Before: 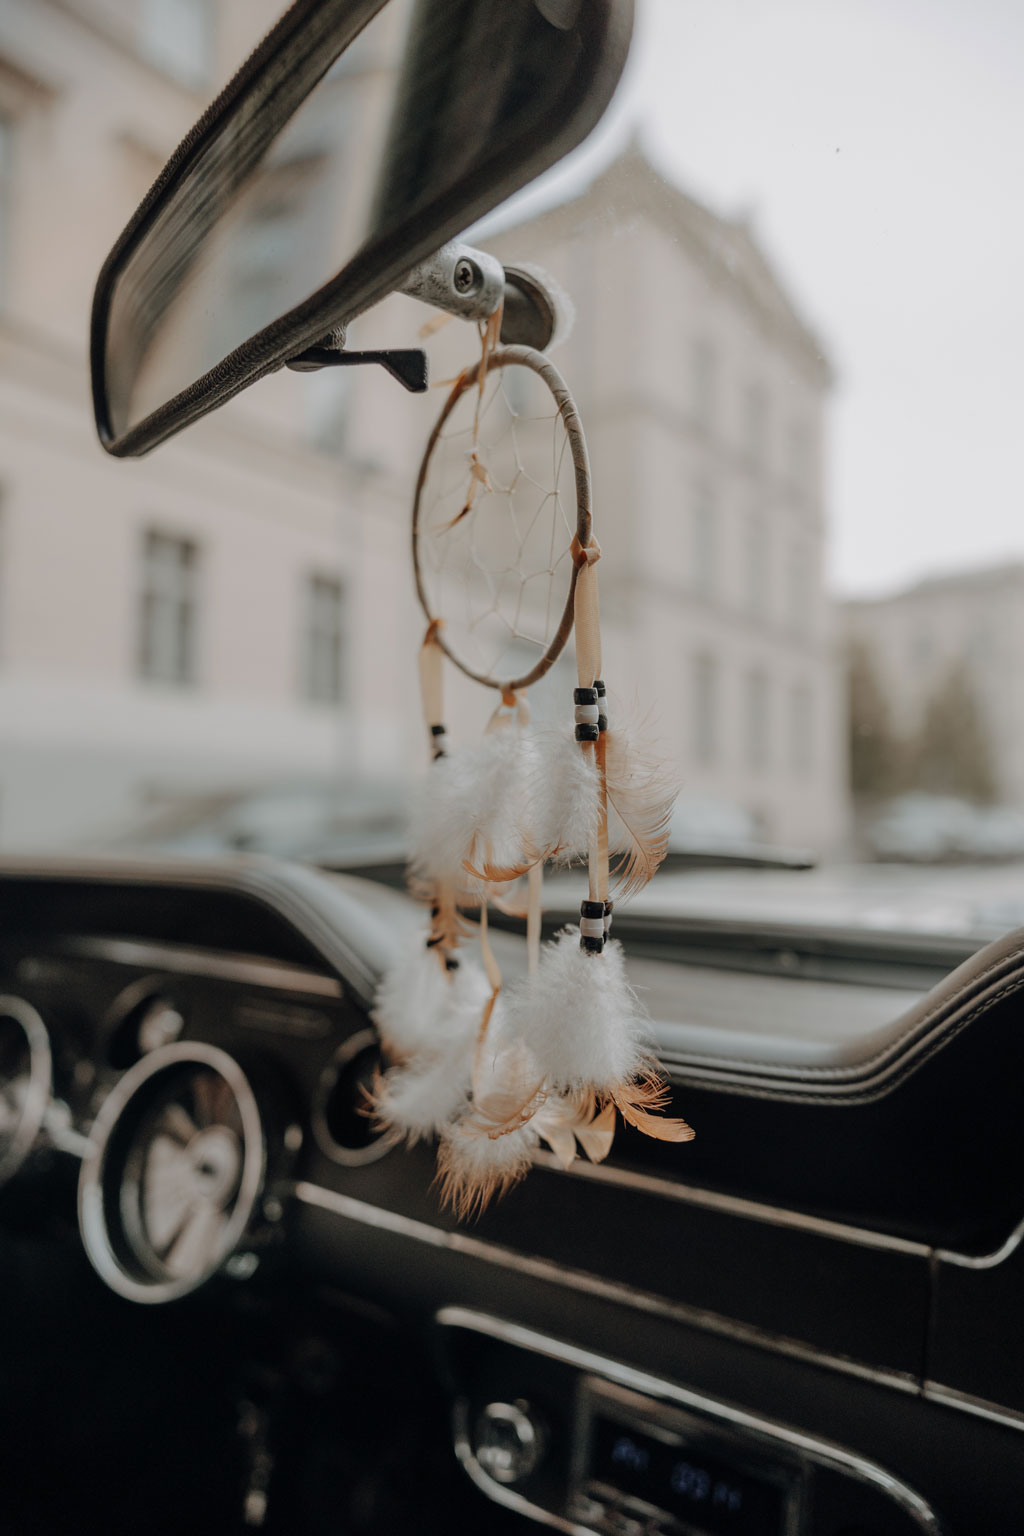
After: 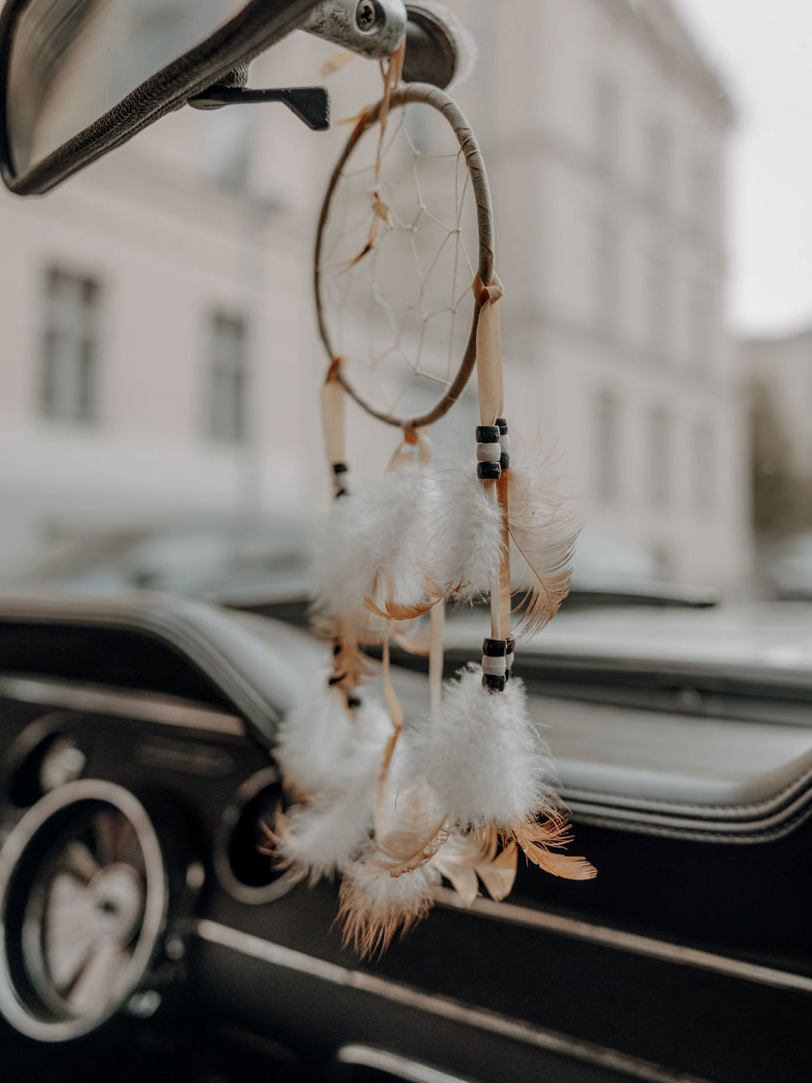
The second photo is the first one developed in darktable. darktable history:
crop: left 9.584%, top 17.082%, right 11.086%, bottom 12.399%
local contrast: on, module defaults
